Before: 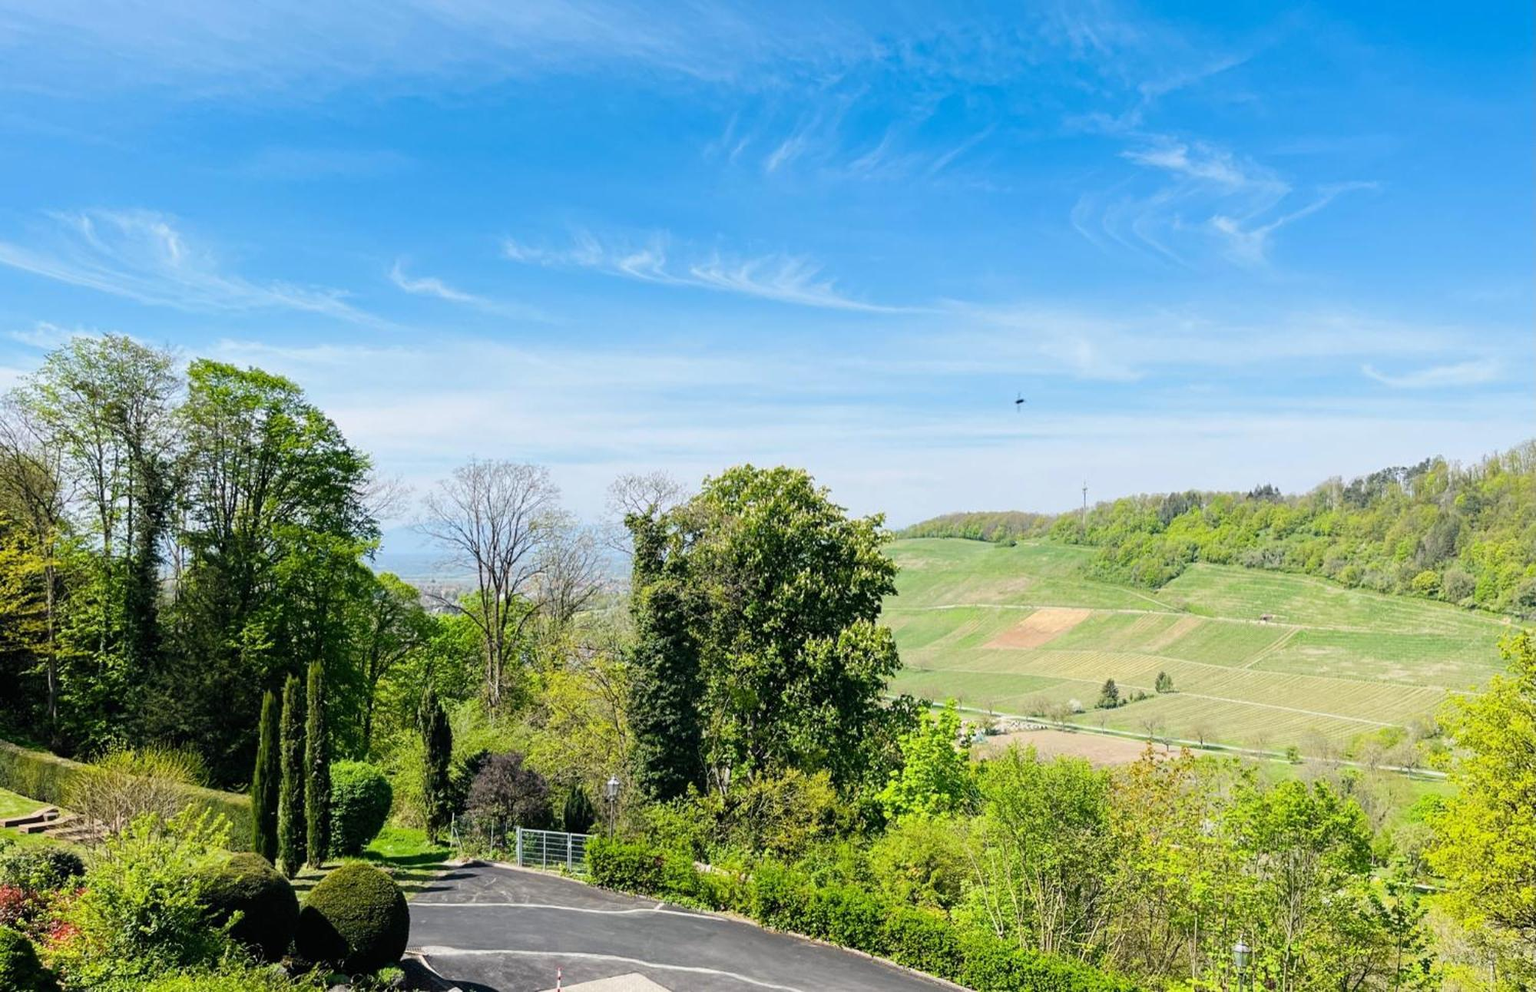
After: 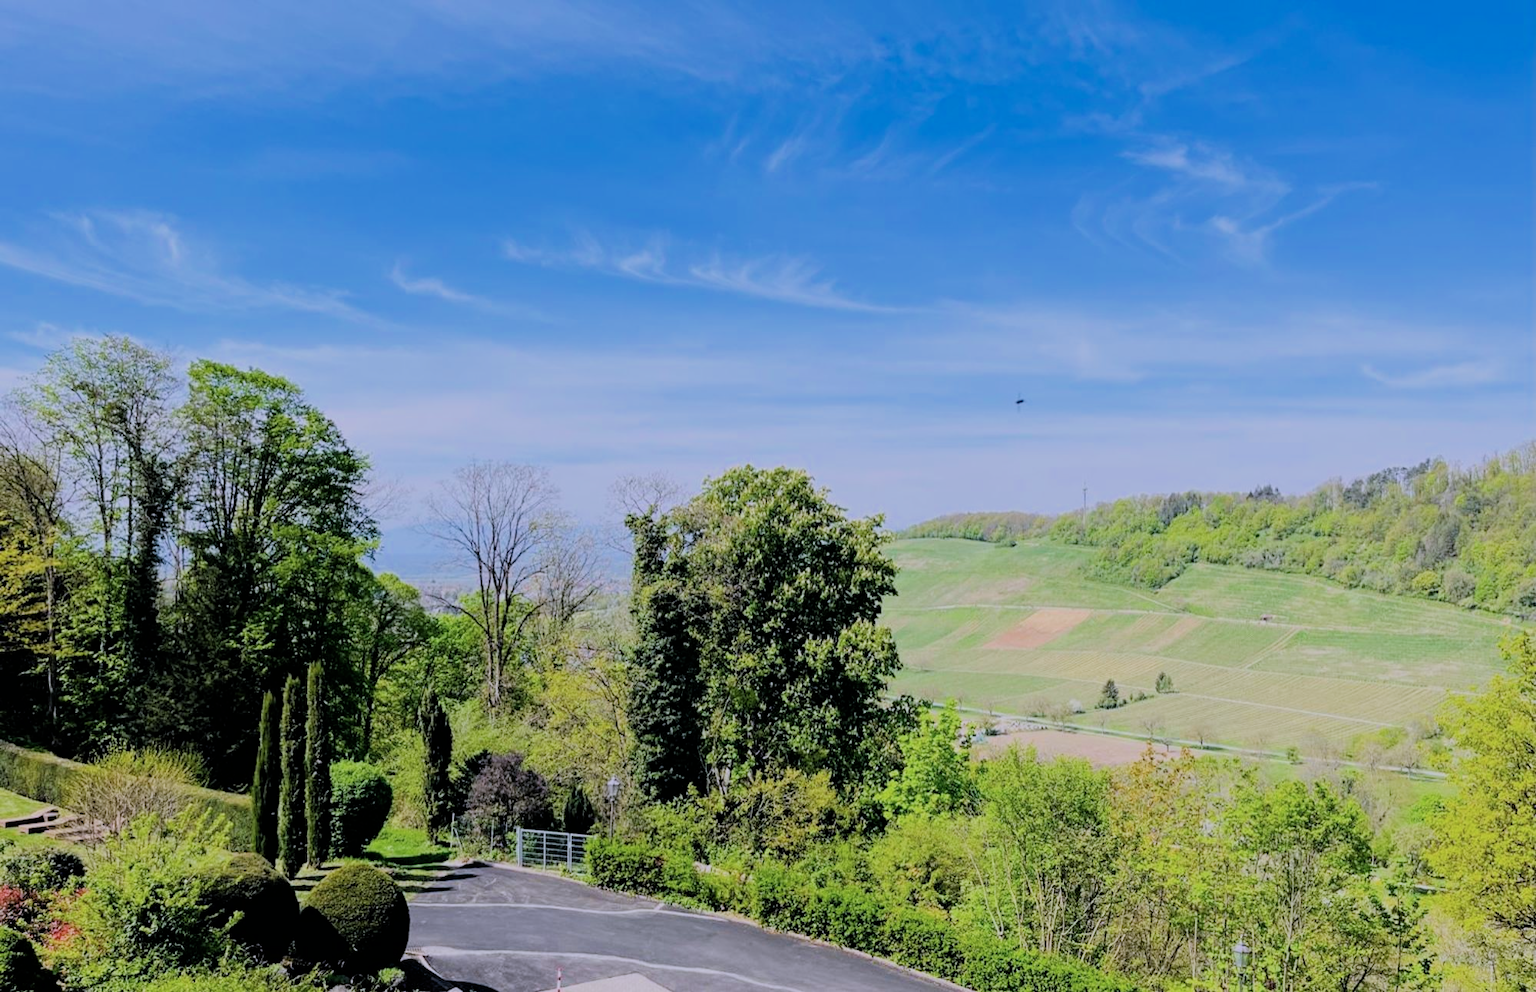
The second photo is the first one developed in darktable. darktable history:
color calibration: illuminant custom, x 0.363, y 0.385, temperature 4528.03 K
filmic rgb: black relative exposure -6.15 EV, white relative exposure 6.96 EV, hardness 2.23, color science v6 (2022)
